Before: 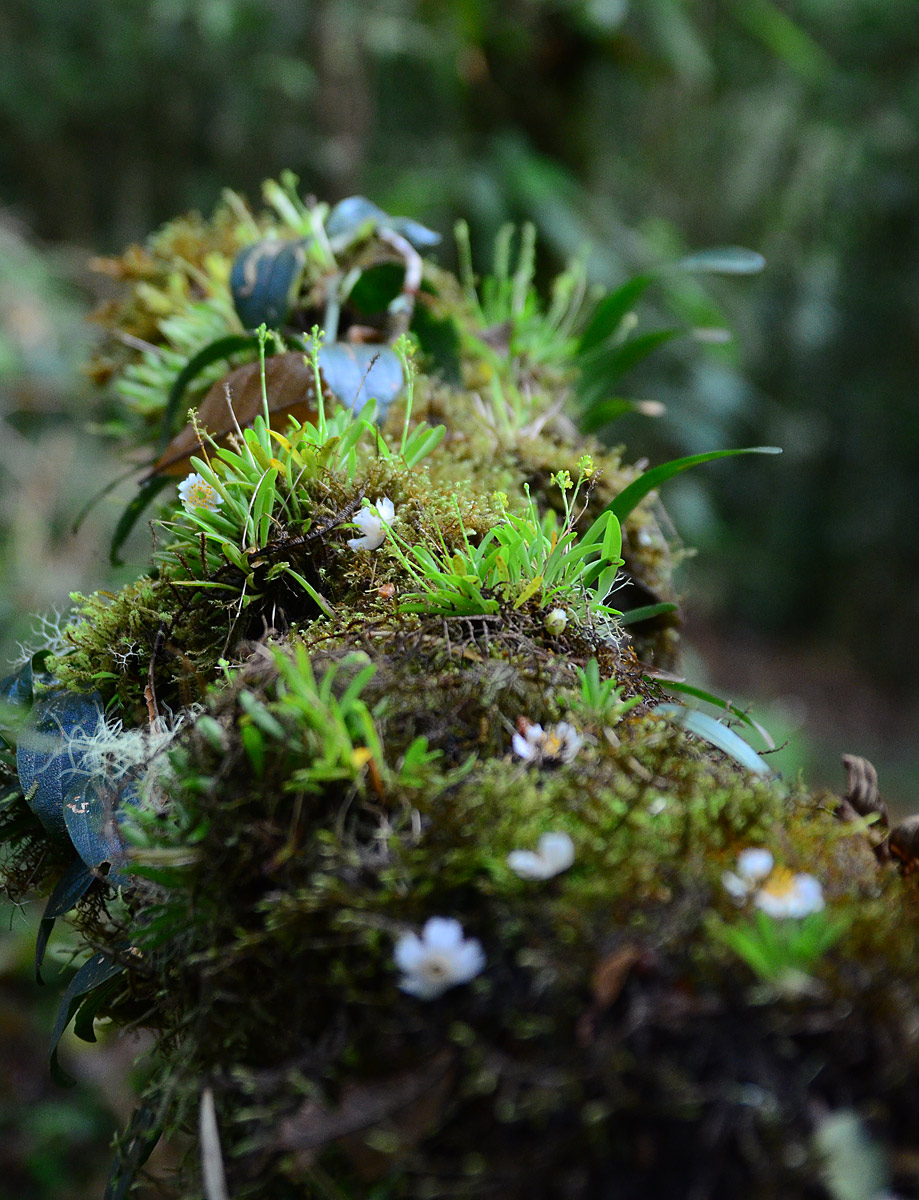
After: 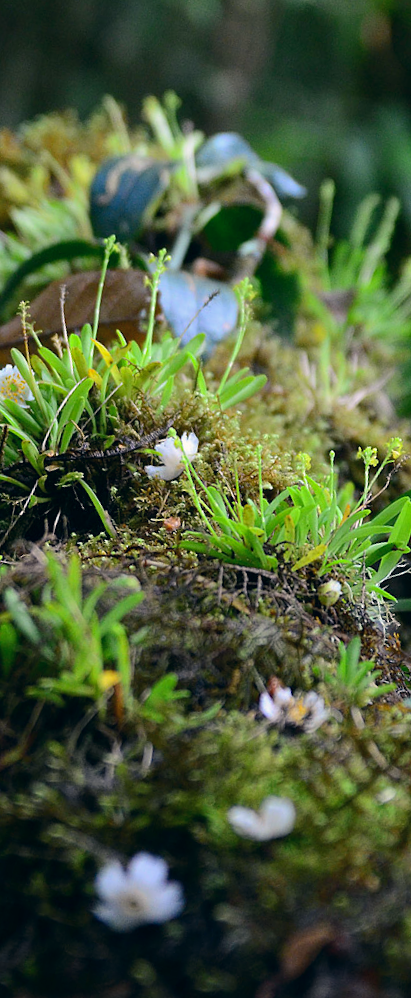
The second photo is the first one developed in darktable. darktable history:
crop and rotate: left 29.476%, top 10.214%, right 35.32%, bottom 17.333%
rotate and perspective: rotation 13.27°, automatic cropping off
color correction: highlights a* 5.38, highlights b* 5.3, shadows a* -4.26, shadows b* -5.11
